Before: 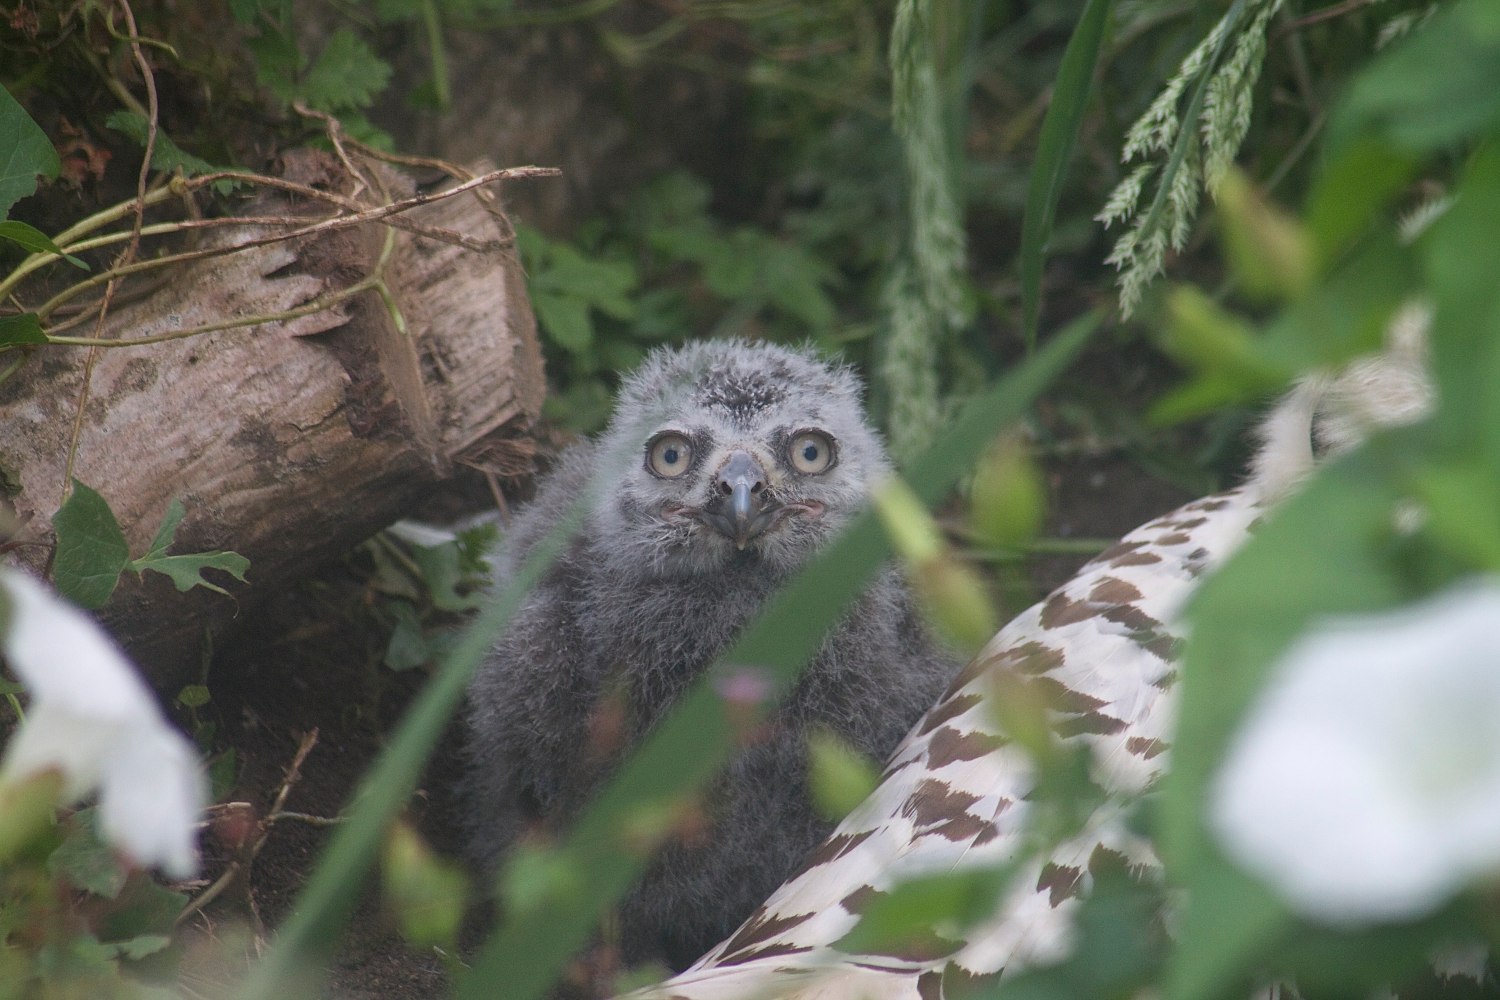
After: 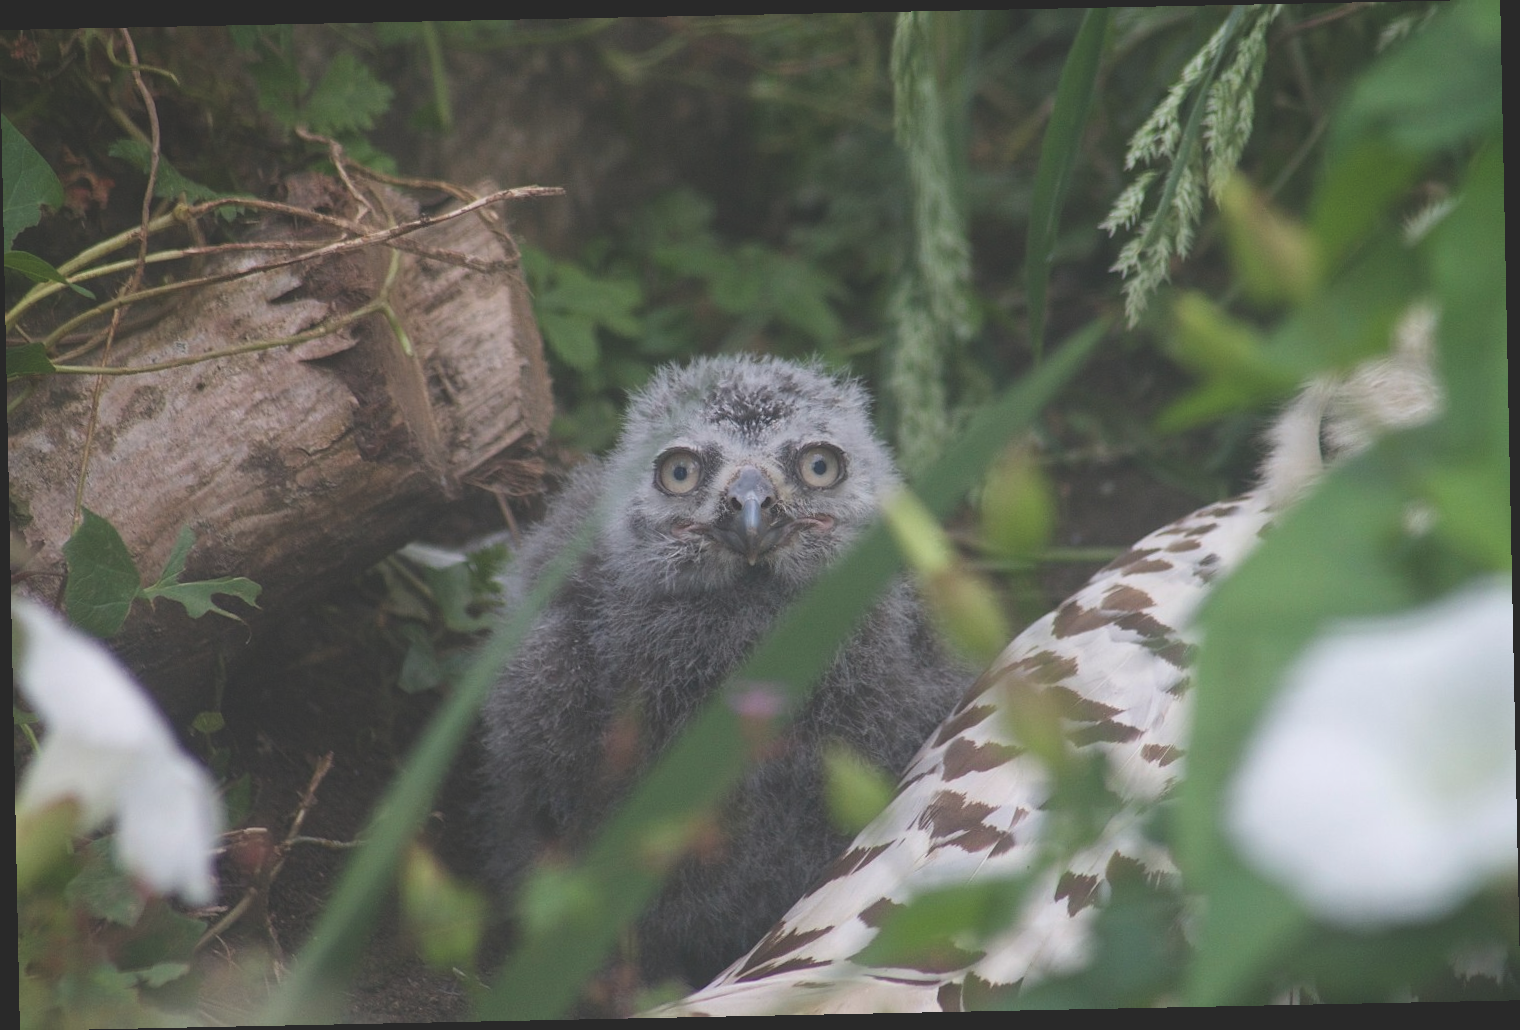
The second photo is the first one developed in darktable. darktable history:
rotate and perspective: rotation -1.17°, automatic cropping off
exposure: black level correction -0.025, exposure -0.117 EV, compensate highlight preservation false
